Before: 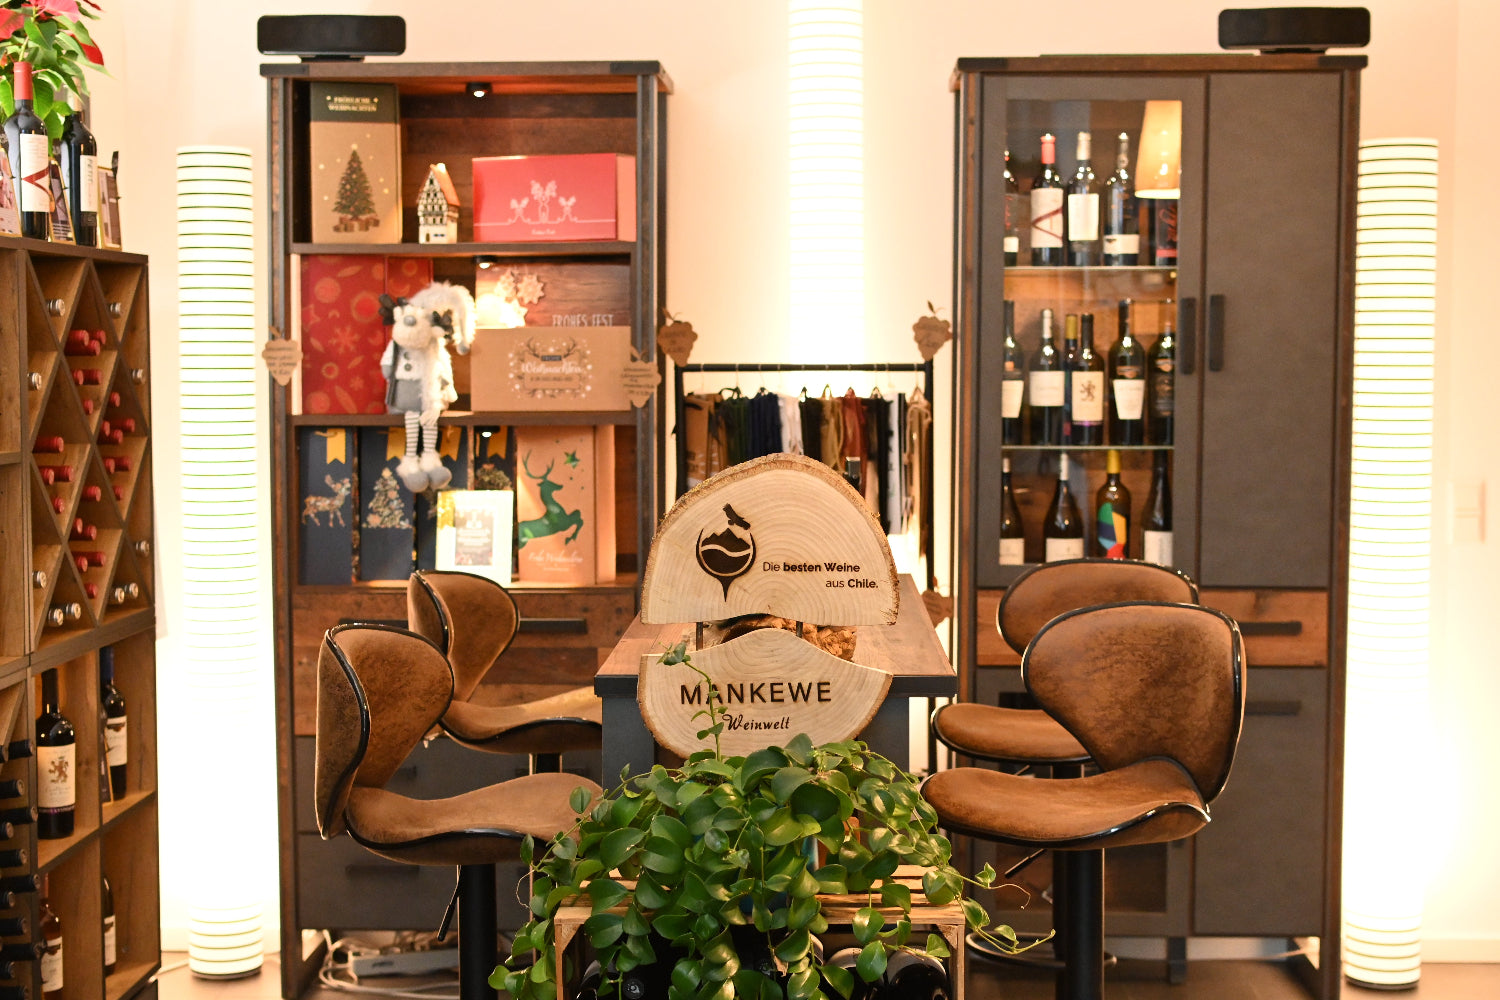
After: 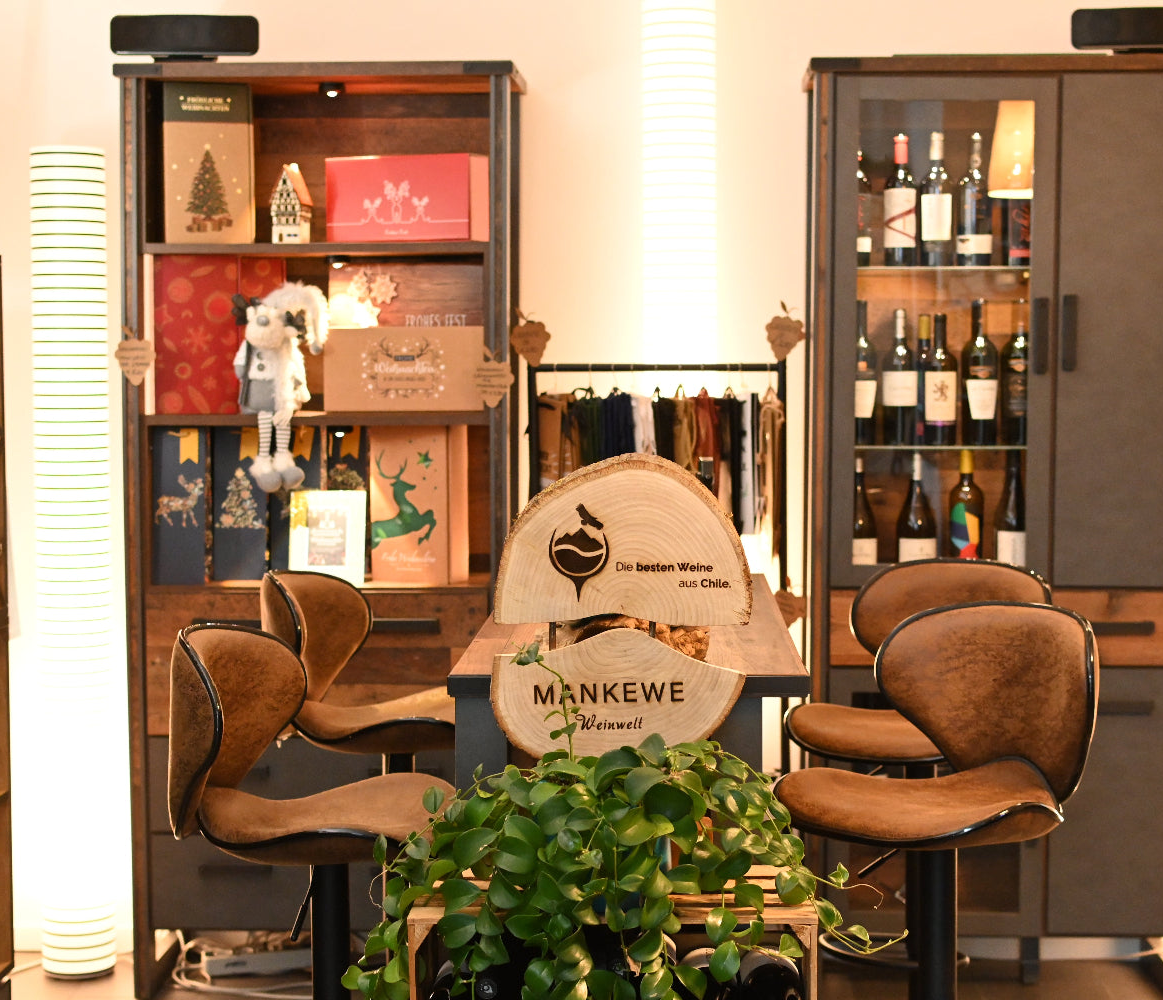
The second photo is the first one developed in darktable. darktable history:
crop: left 9.851%, right 12.559%
